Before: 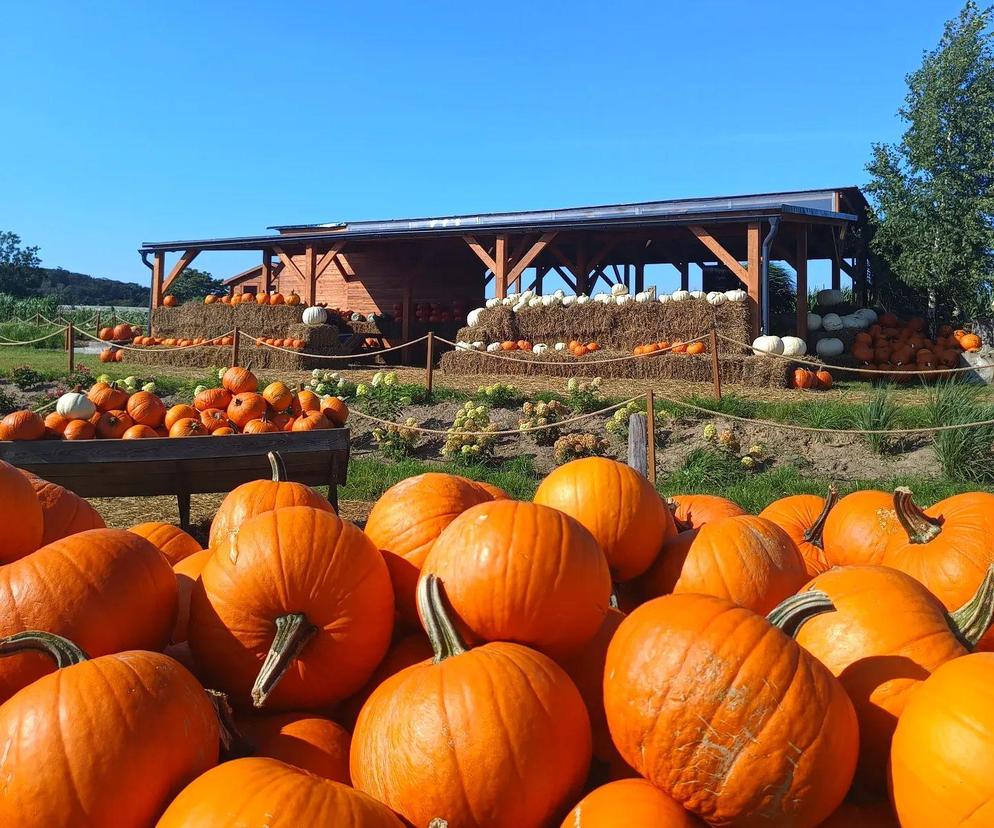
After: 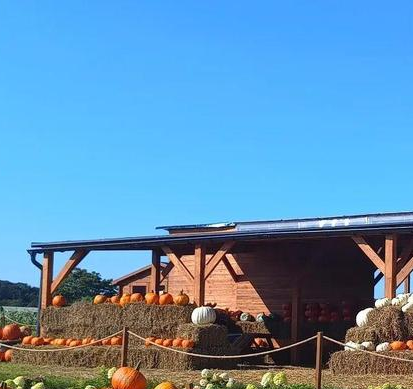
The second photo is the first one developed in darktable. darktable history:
crop and rotate: left 11.253%, top 0.073%, right 47.155%, bottom 52.867%
